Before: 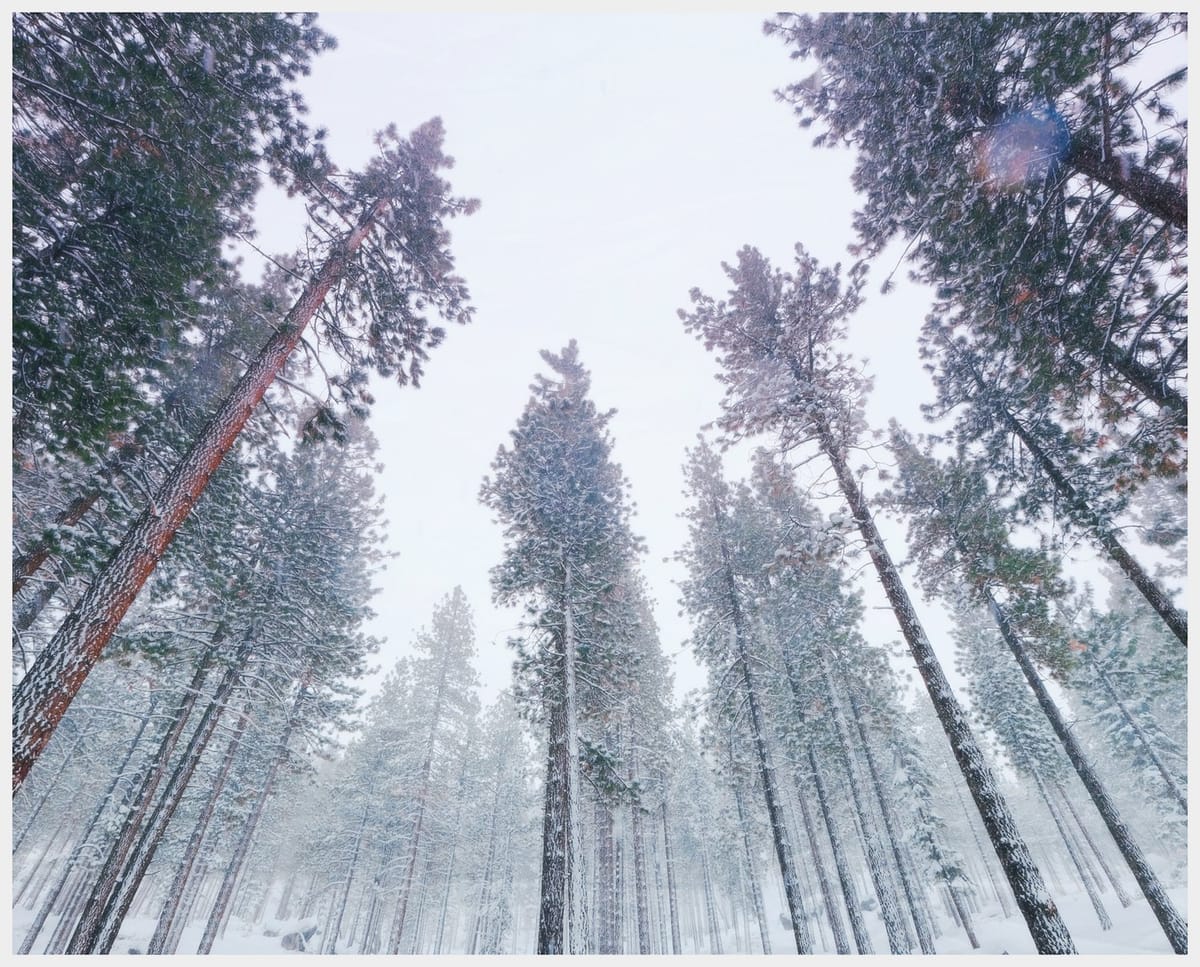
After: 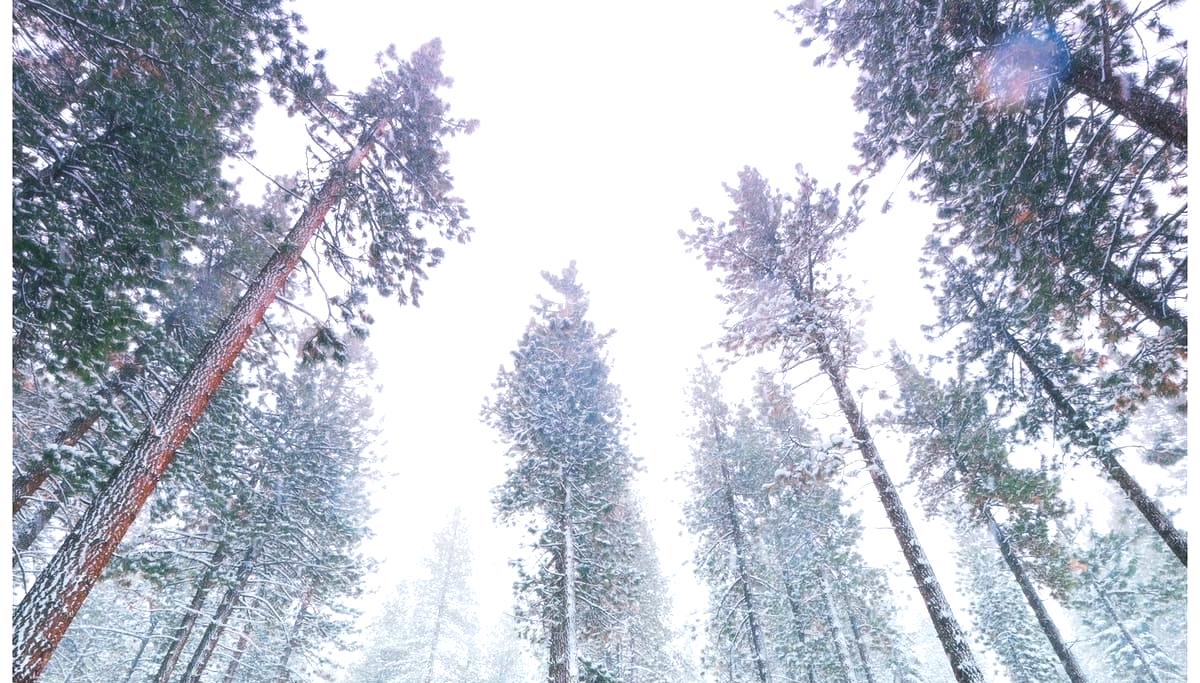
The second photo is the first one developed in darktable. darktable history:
crop and rotate: top 8.293%, bottom 20.996%
exposure: exposure 0.657 EV, compensate highlight preservation false
